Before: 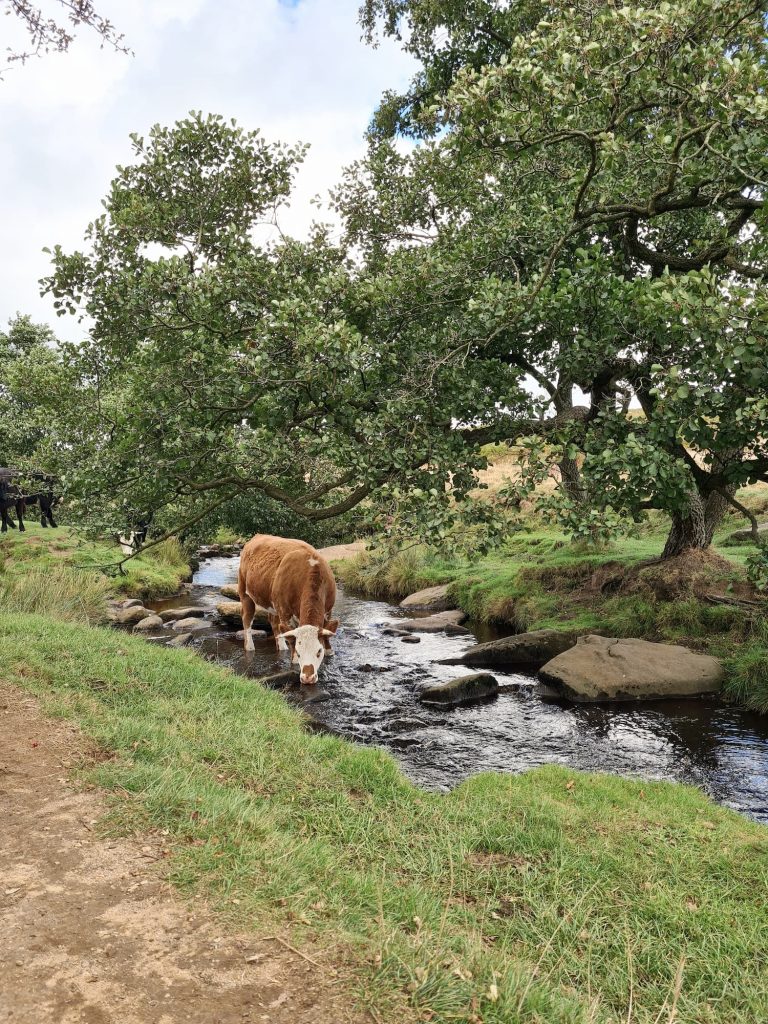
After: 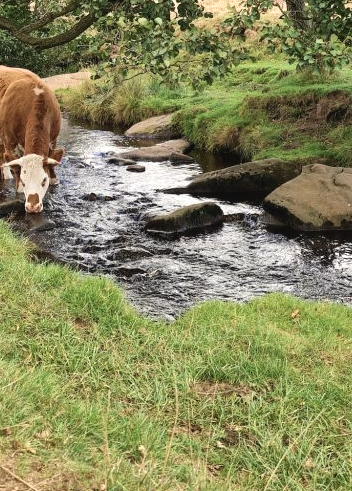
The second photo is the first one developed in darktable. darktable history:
velvia: on, module defaults
crop: left 35.889%, top 45.998%, right 18.214%, bottom 5.99%
tone equalizer: -8 EV -0.433 EV, -7 EV -0.407 EV, -6 EV -0.346 EV, -5 EV -0.235 EV, -3 EV 0.254 EV, -2 EV 0.313 EV, -1 EV 0.393 EV, +0 EV 0.415 EV
contrast brightness saturation: contrast -0.078, brightness -0.041, saturation -0.109
